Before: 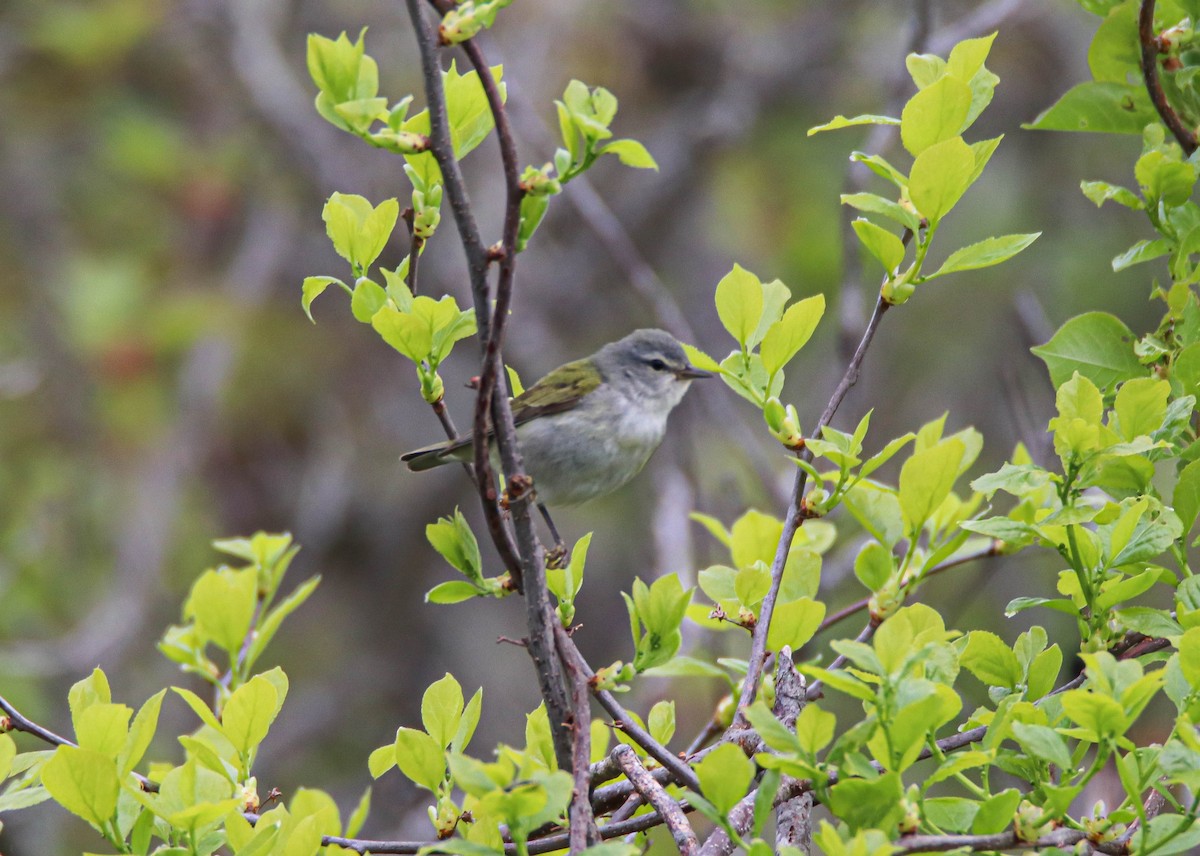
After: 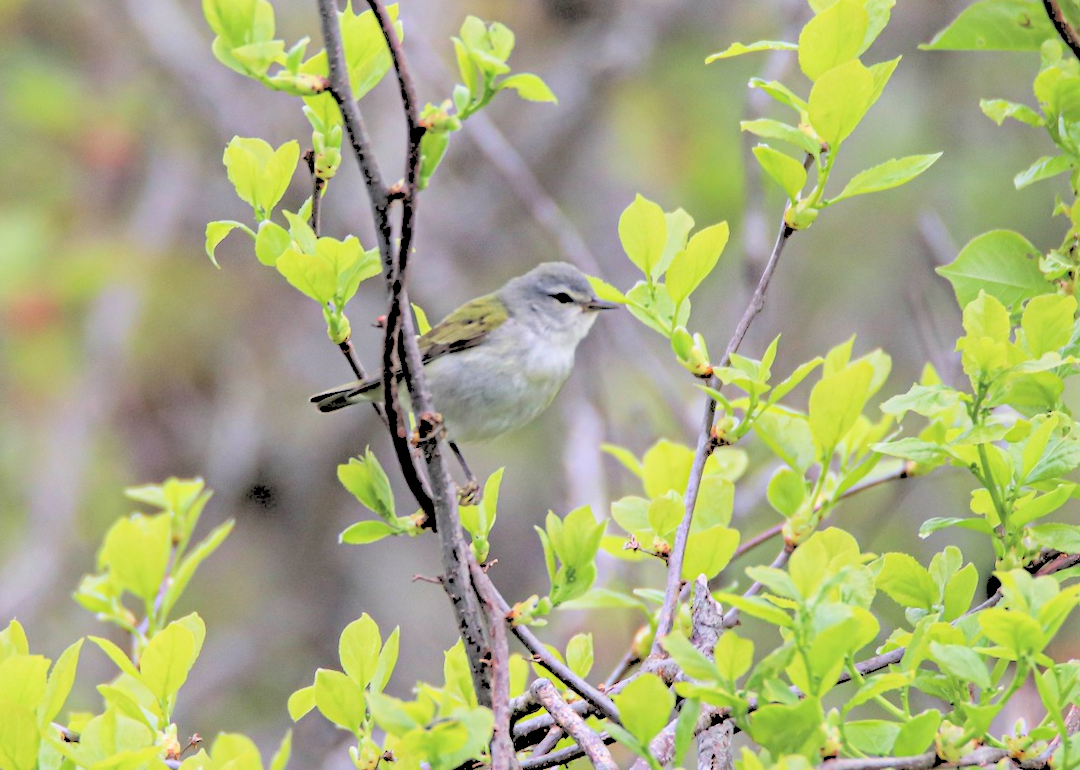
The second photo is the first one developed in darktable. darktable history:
contrast brightness saturation: brightness 0.15
crop and rotate: angle 1.96°, left 5.673%, top 5.673%
rgb levels: levels [[0.027, 0.429, 0.996], [0, 0.5, 1], [0, 0.5, 1]]
